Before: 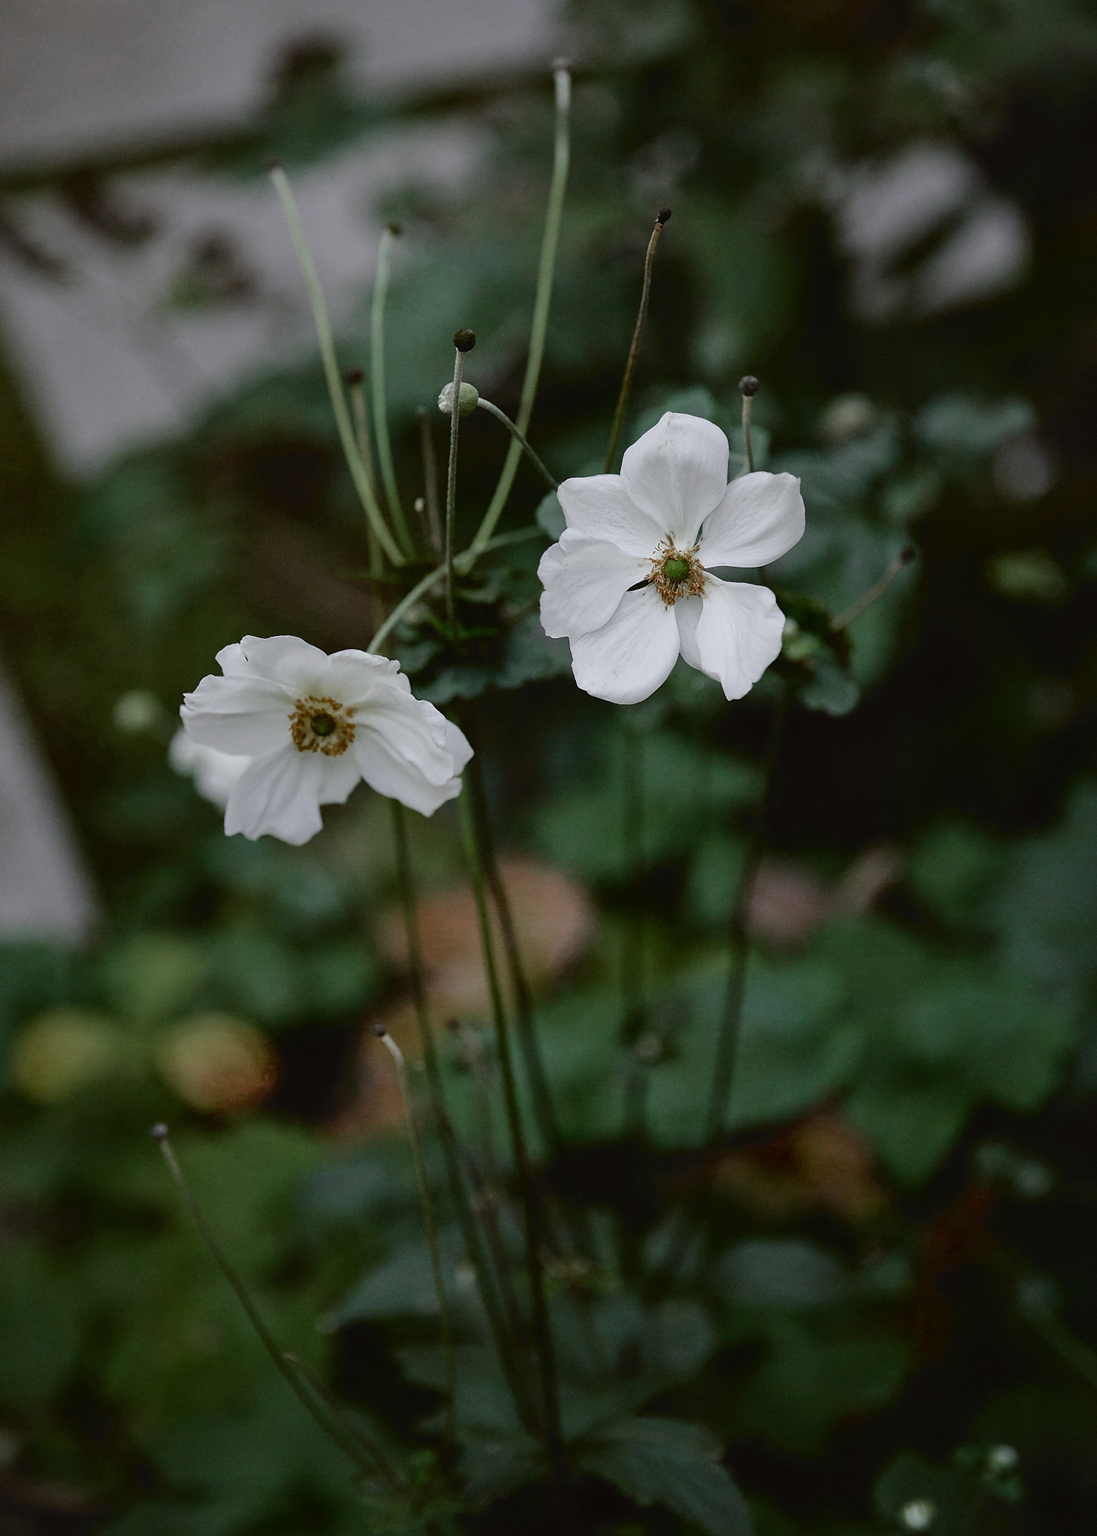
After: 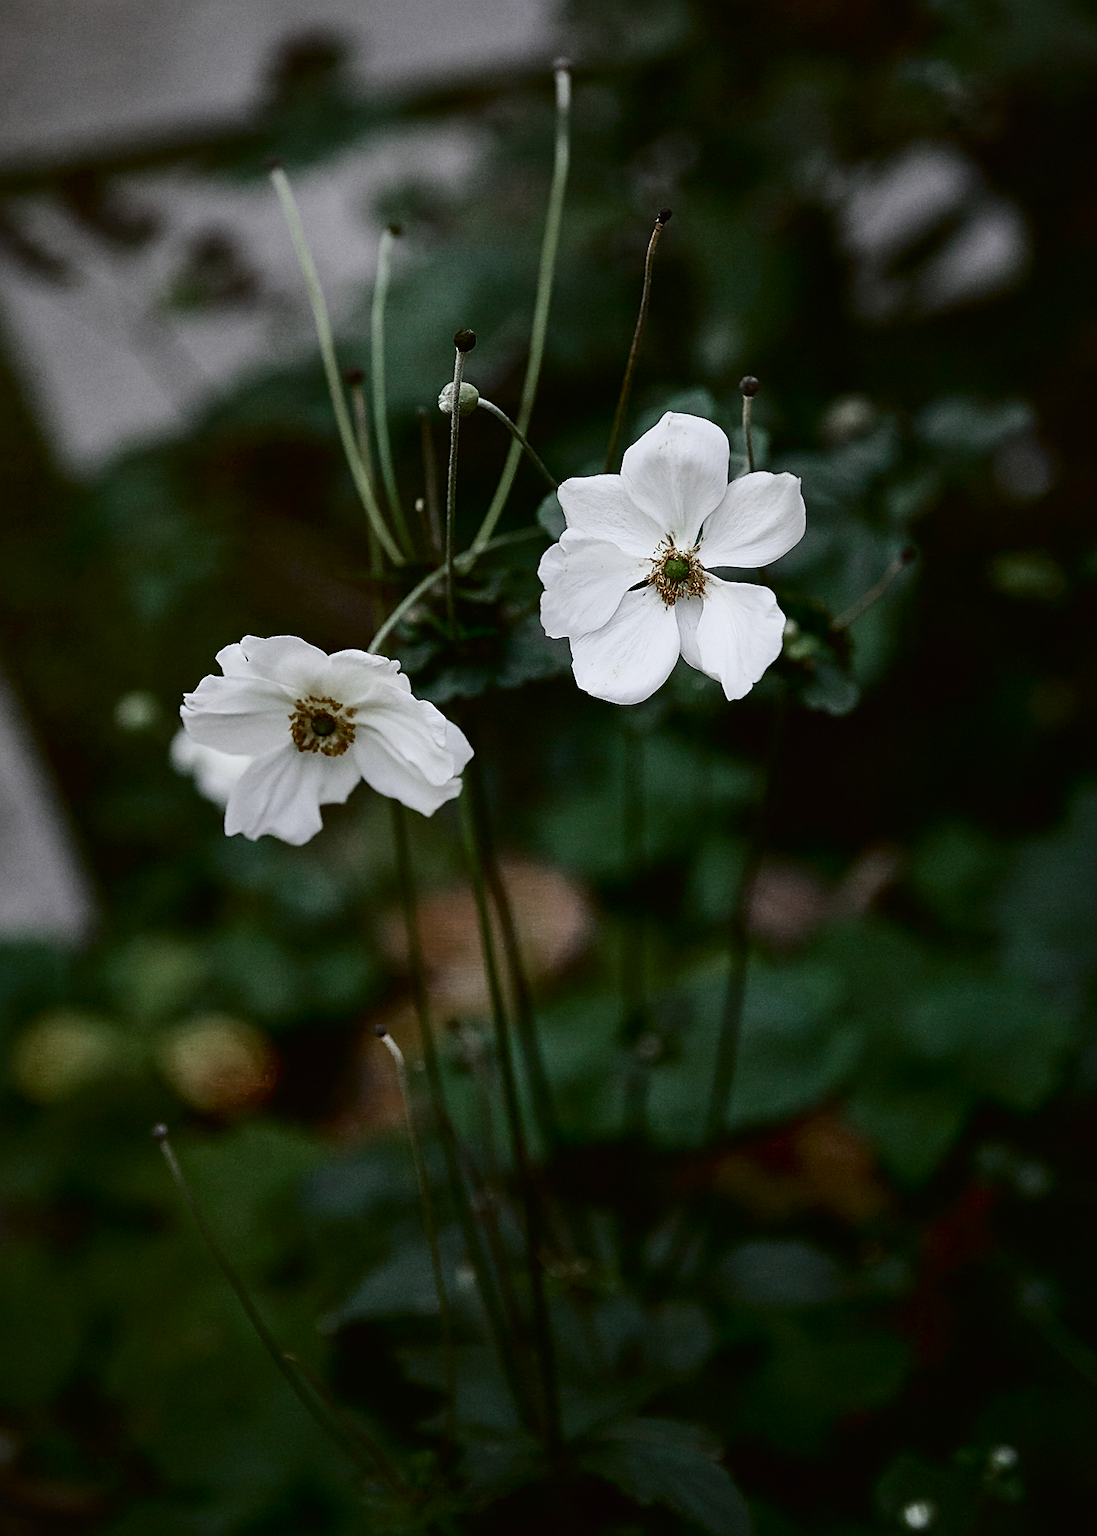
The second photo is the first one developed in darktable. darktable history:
contrast brightness saturation: contrast 0.284
sharpen: on, module defaults
